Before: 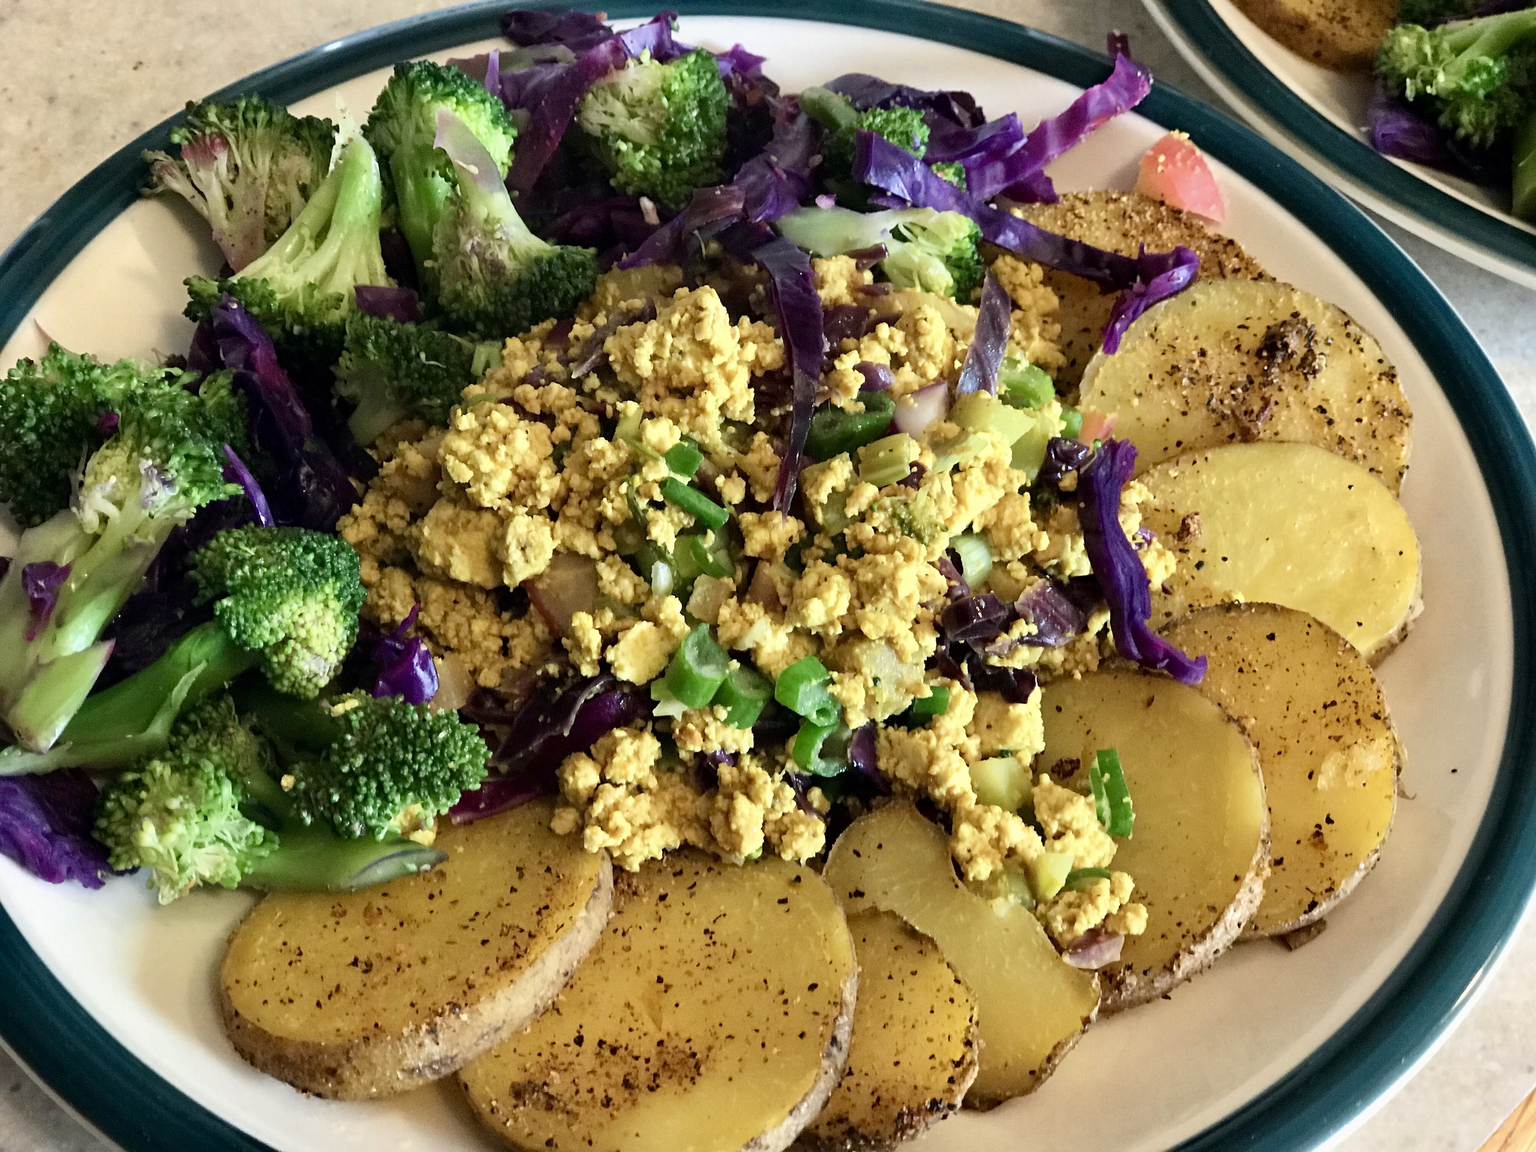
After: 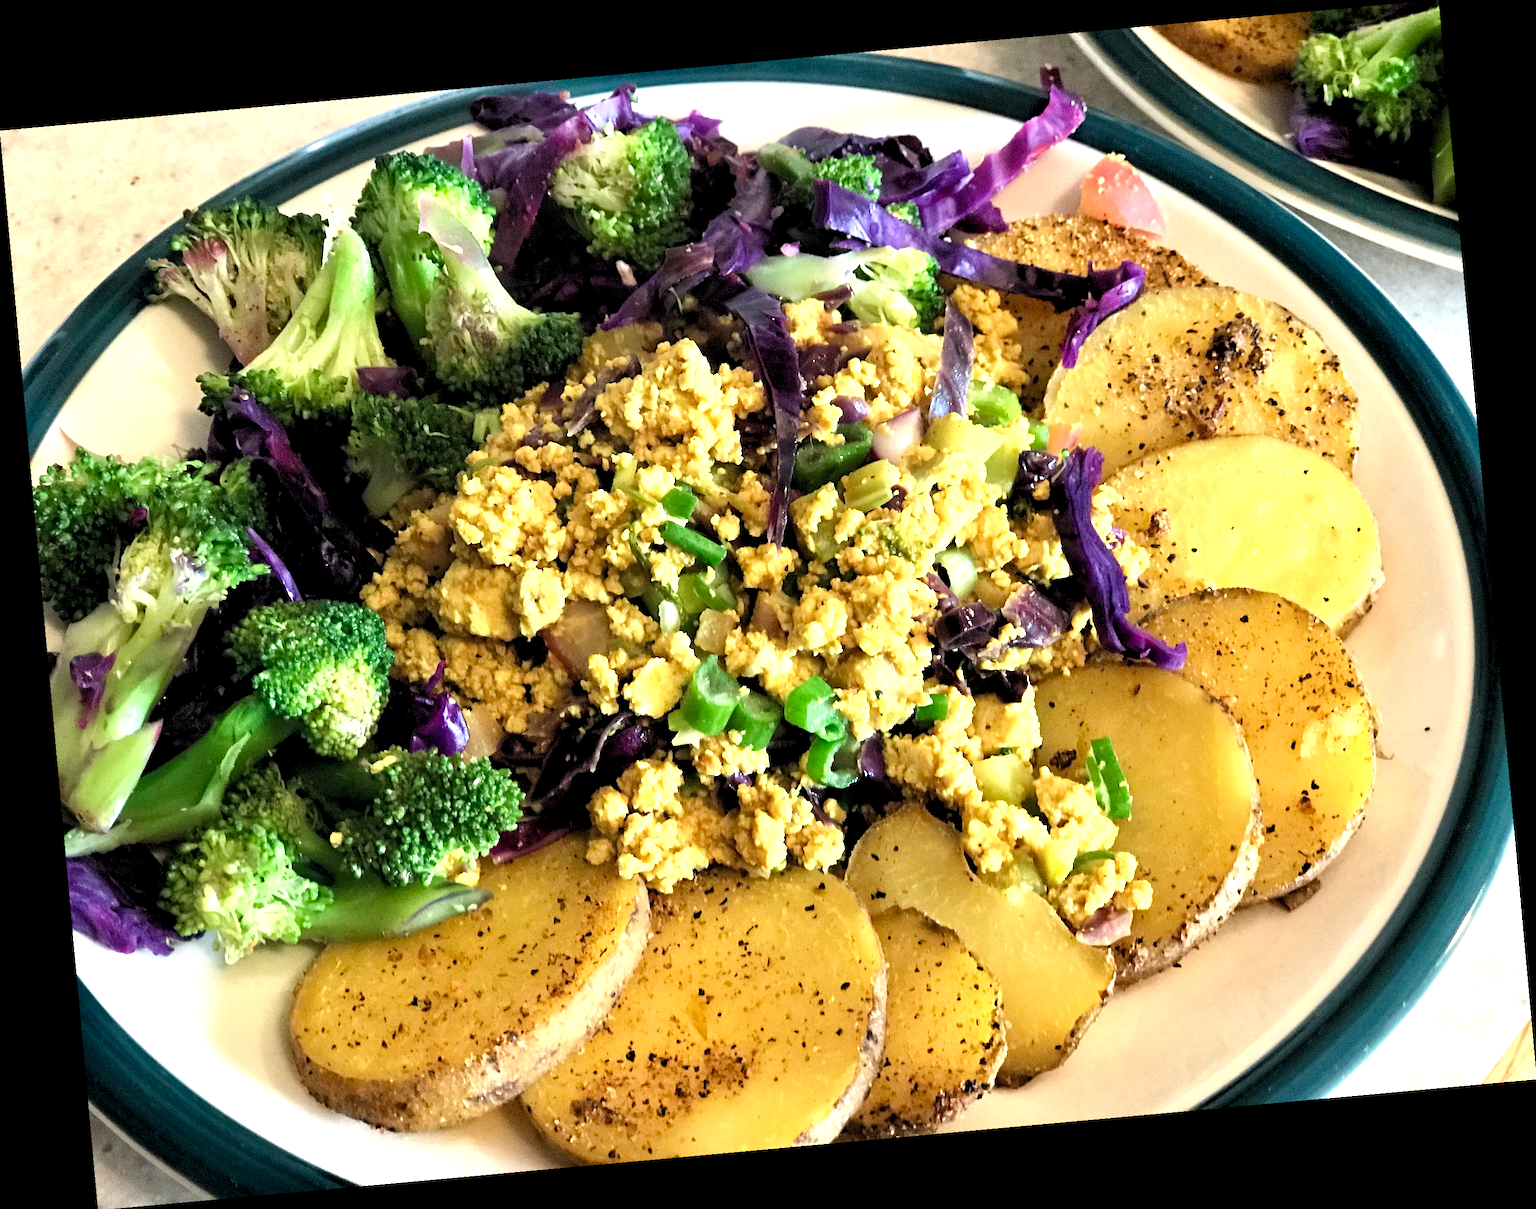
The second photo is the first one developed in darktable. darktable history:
rotate and perspective: rotation -5.2°, automatic cropping off
rgb levels: levels [[0.01, 0.419, 0.839], [0, 0.5, 1], [0, 0.5, 1]]
exposure: black level correction -0.002, exposure 0.54 EV, compensate highlight preservation false
